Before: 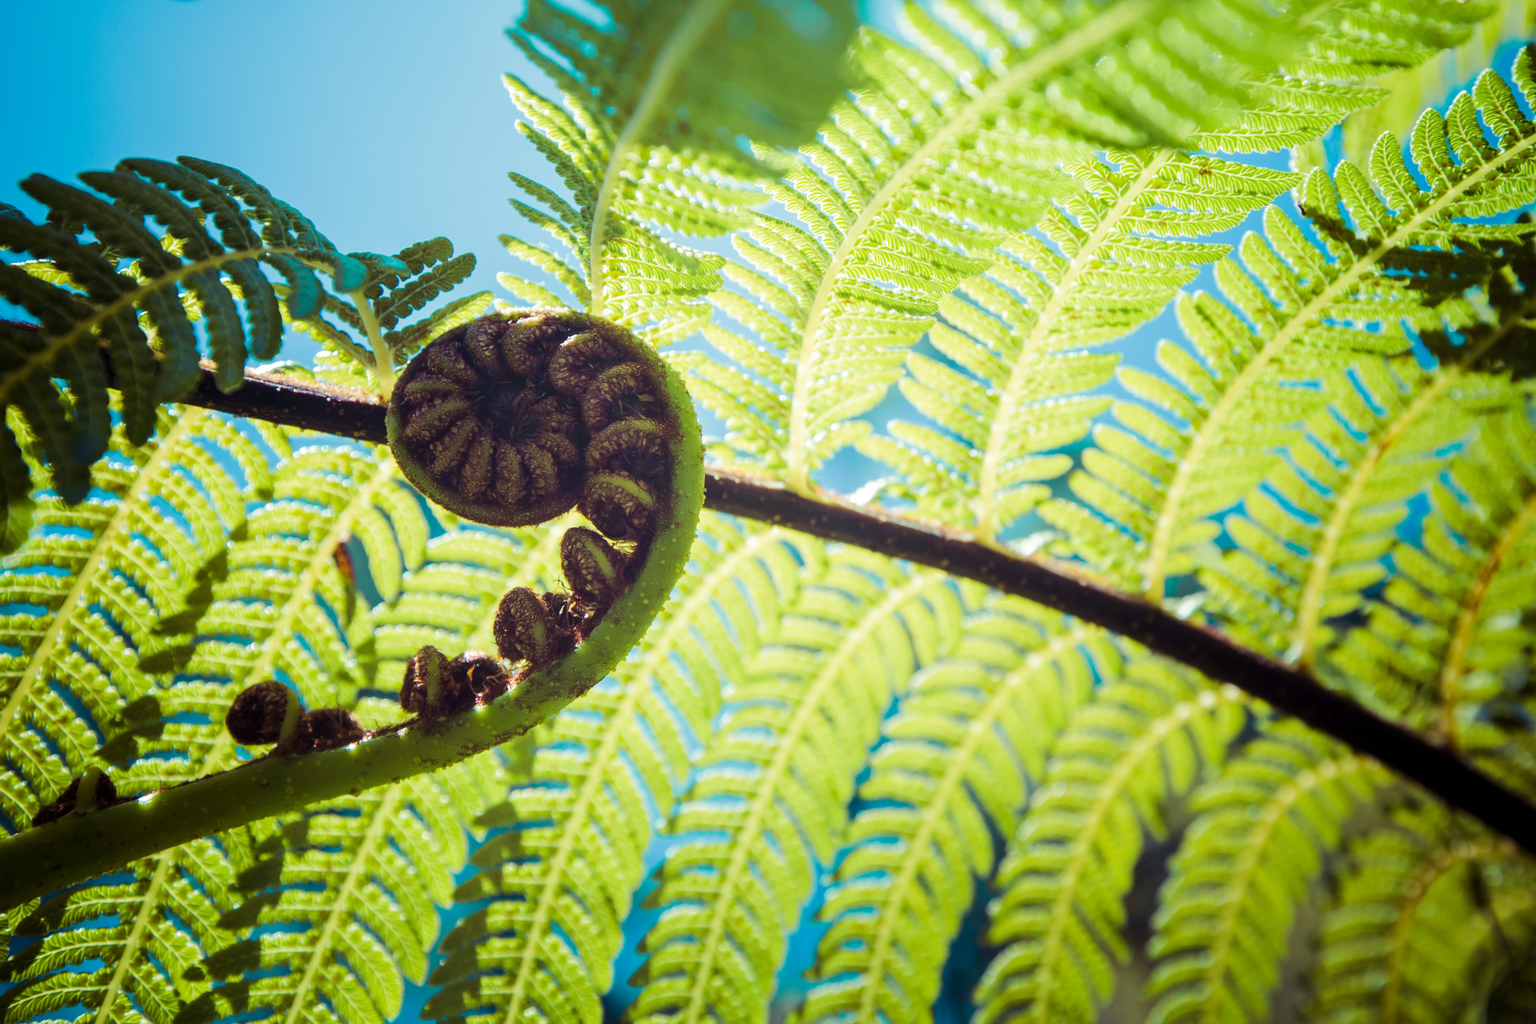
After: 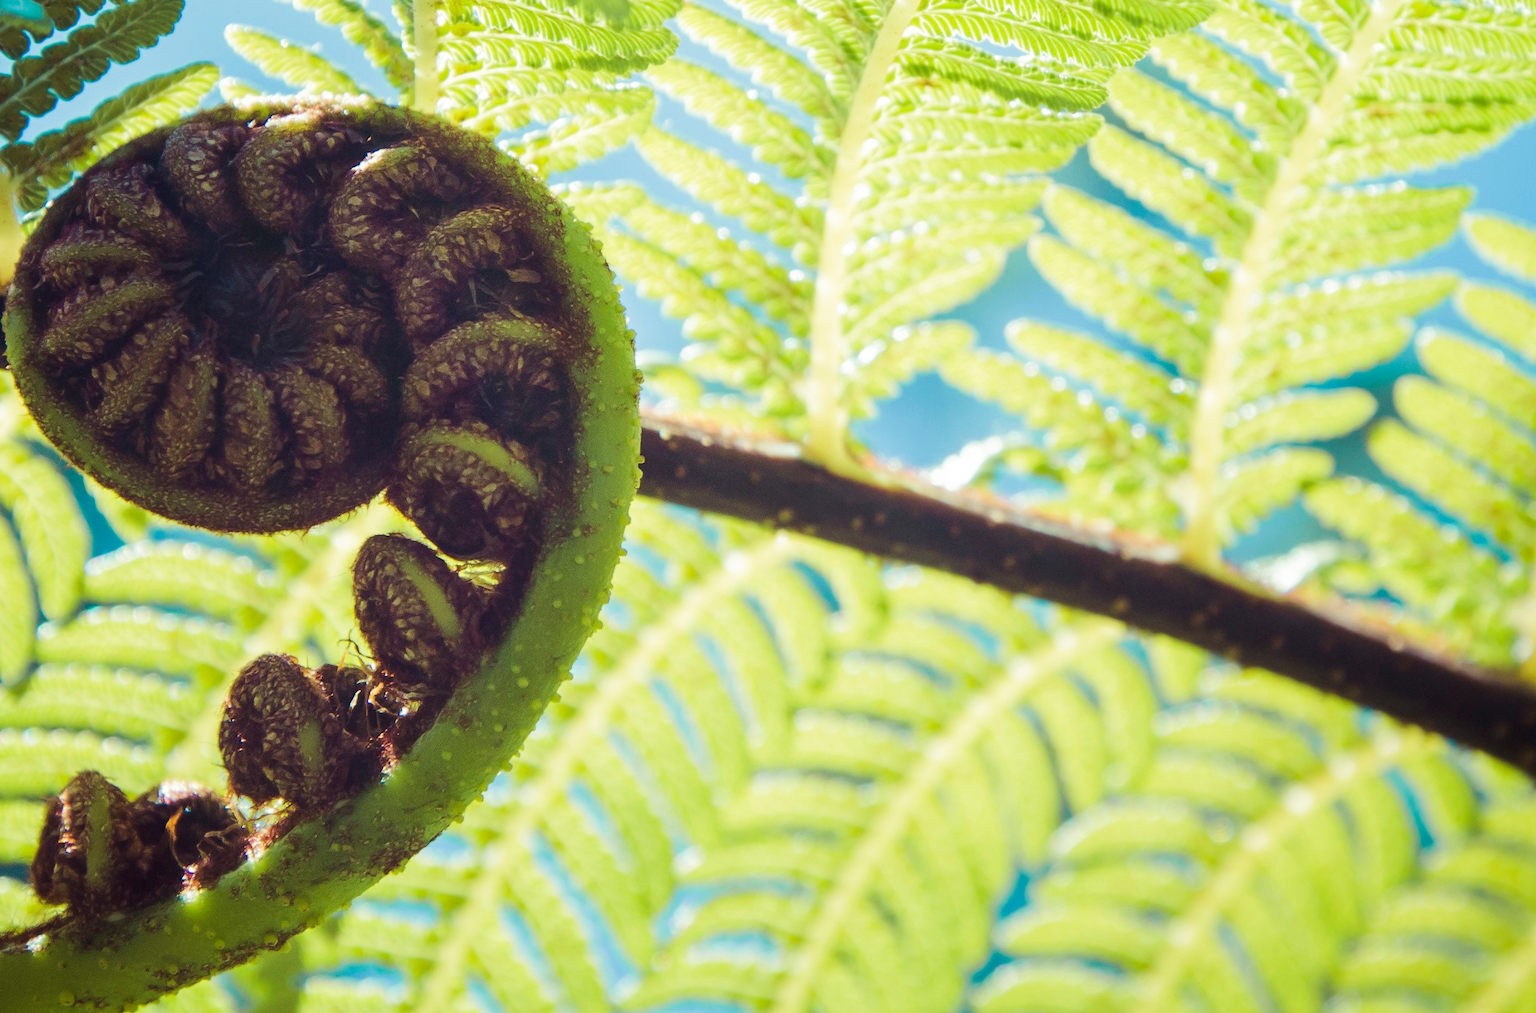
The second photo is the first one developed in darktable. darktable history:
crop: left 25.011%, top 25.392%, right 24.922%, bottom 25.063%
